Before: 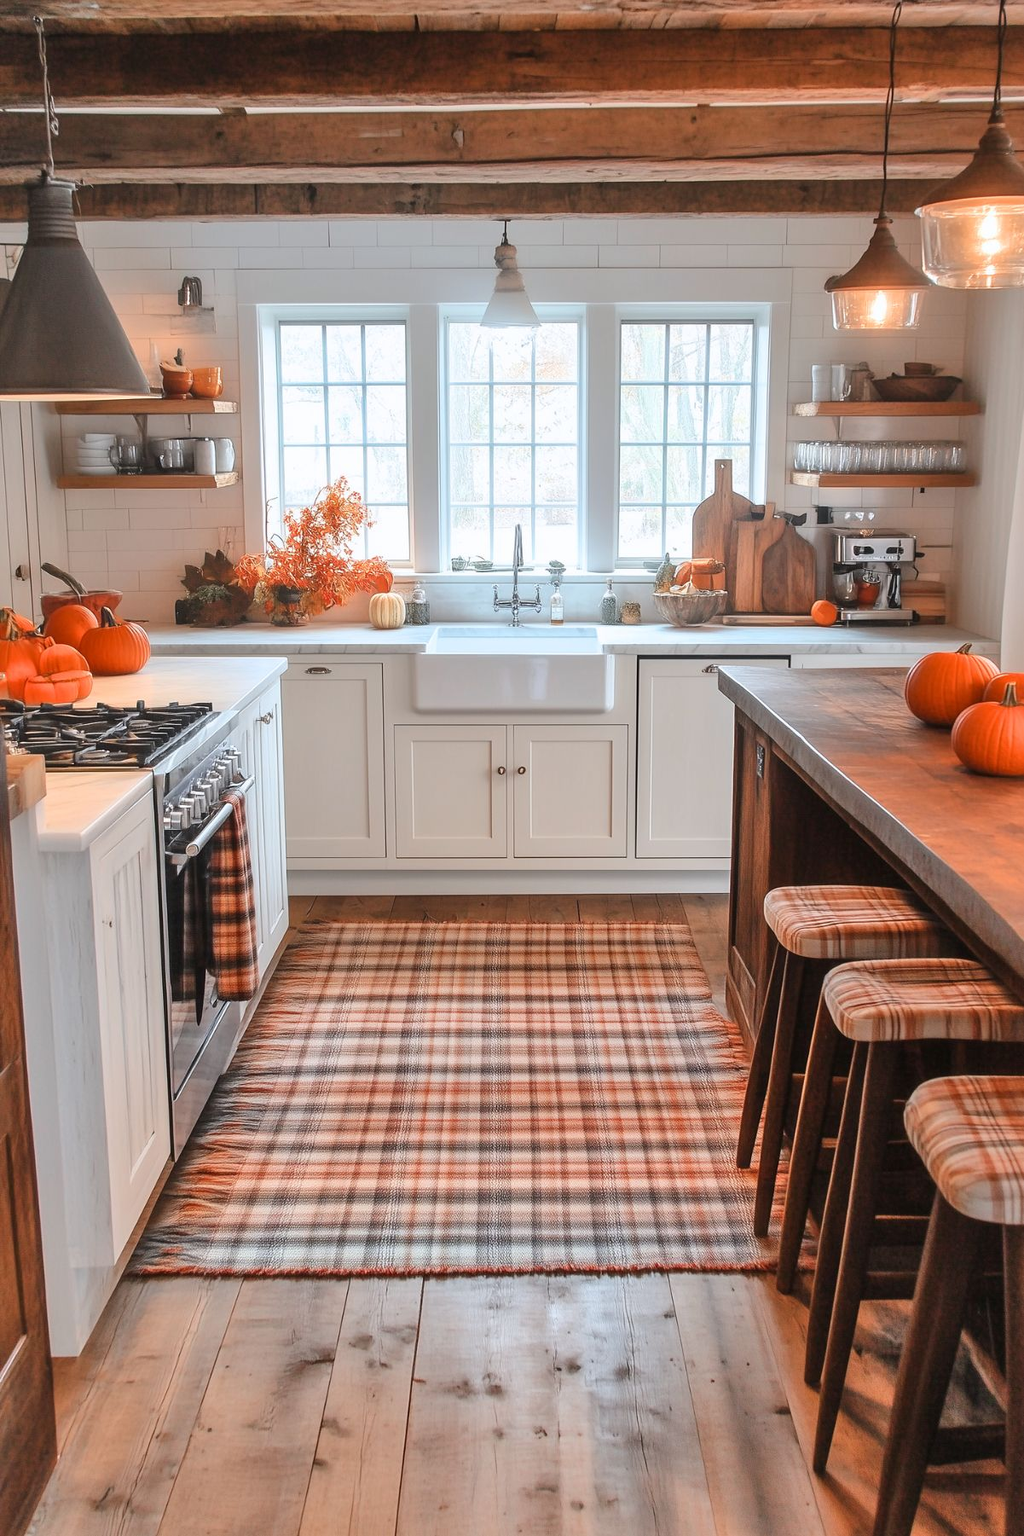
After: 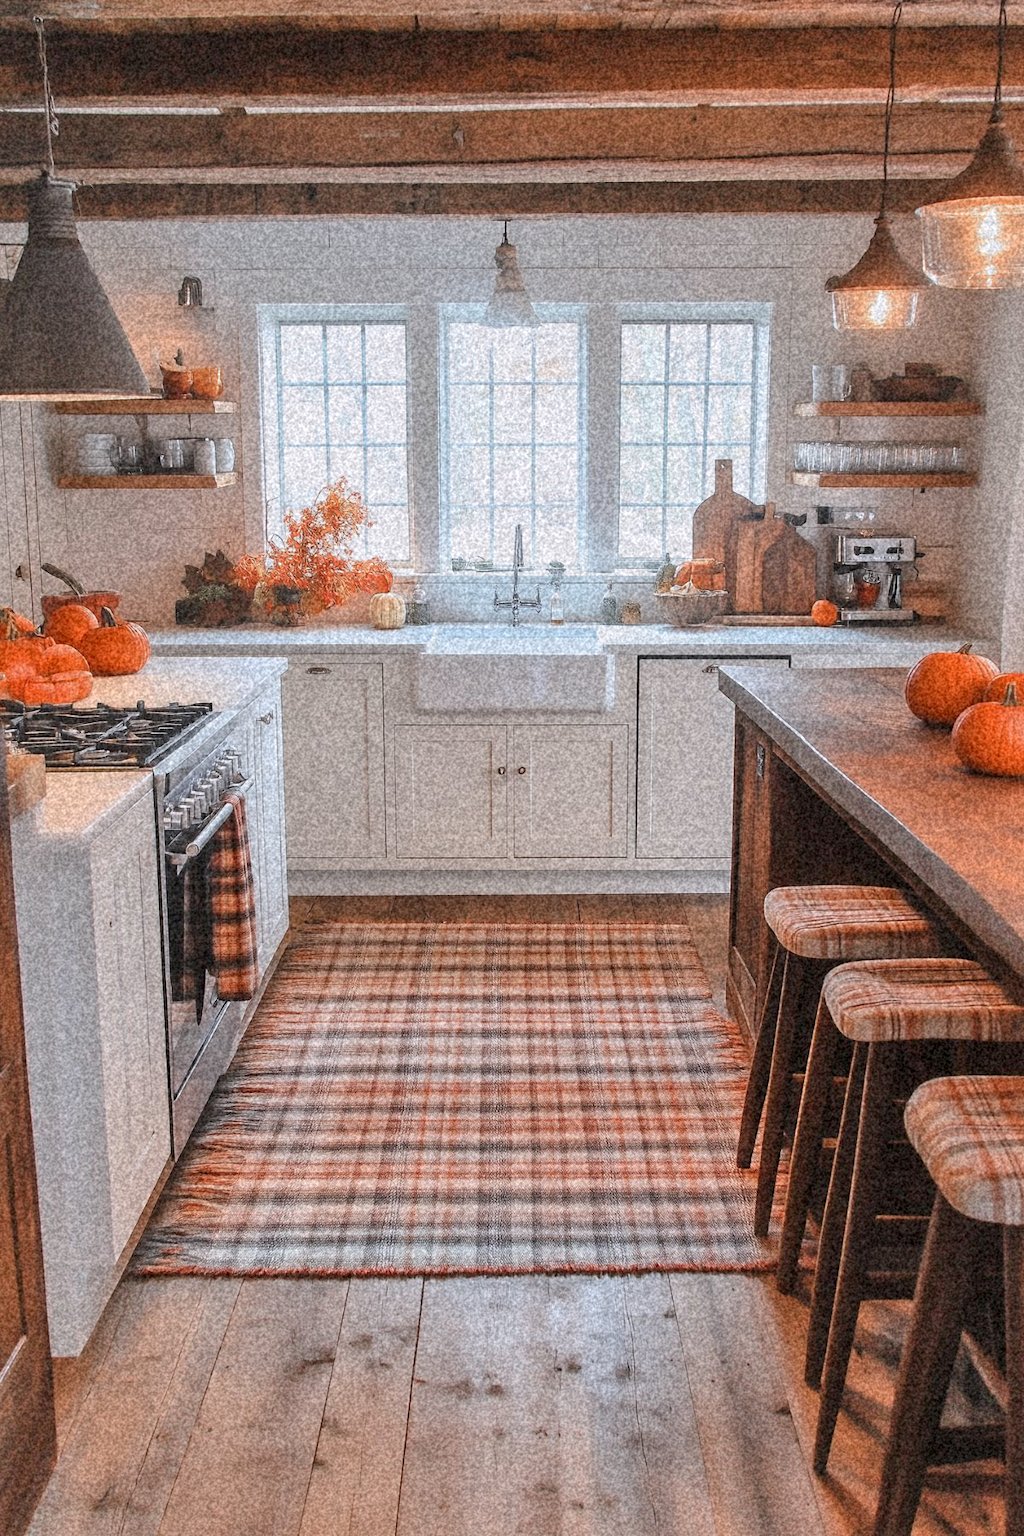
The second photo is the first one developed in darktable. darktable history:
white balance: red 1.009, blue 1.027
grain: coarseness 46.9 ISO, strength 50.21%, mid-tones bias 0%
color balance: contrast -15%
